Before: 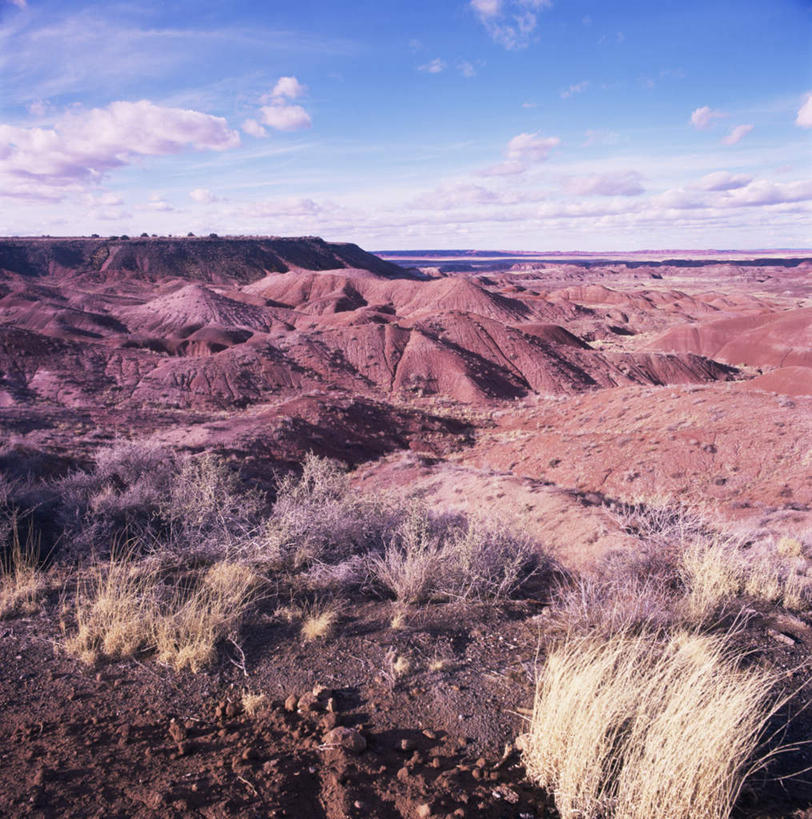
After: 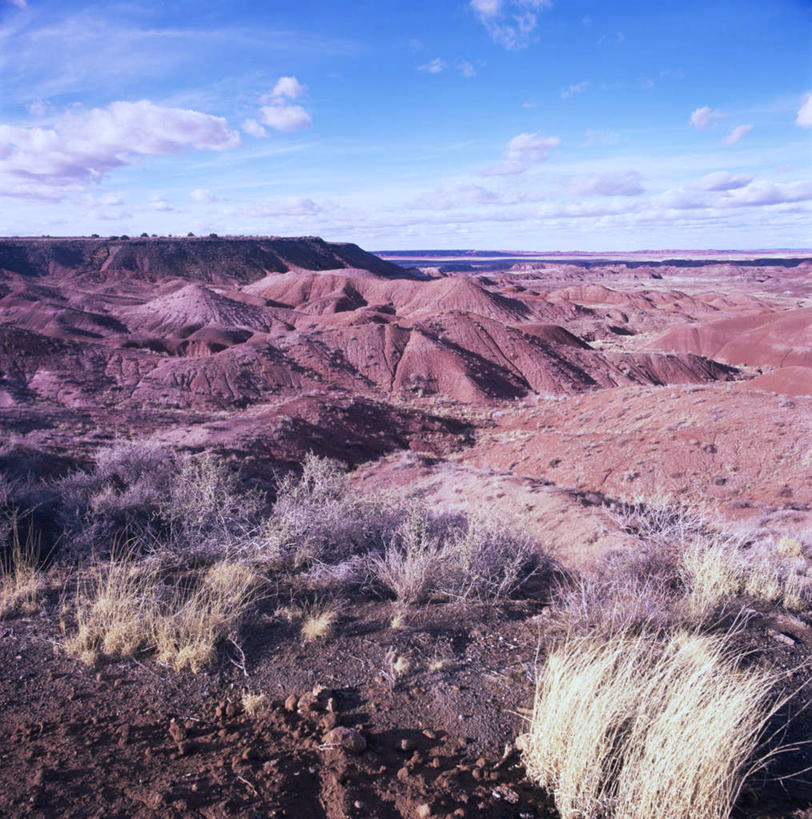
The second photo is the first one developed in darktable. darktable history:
color calibration: illuminant Planckian (black body), x 0.368, y 0.361, temperature 4273.02 K, saturation algorithm version 1 (2020)
